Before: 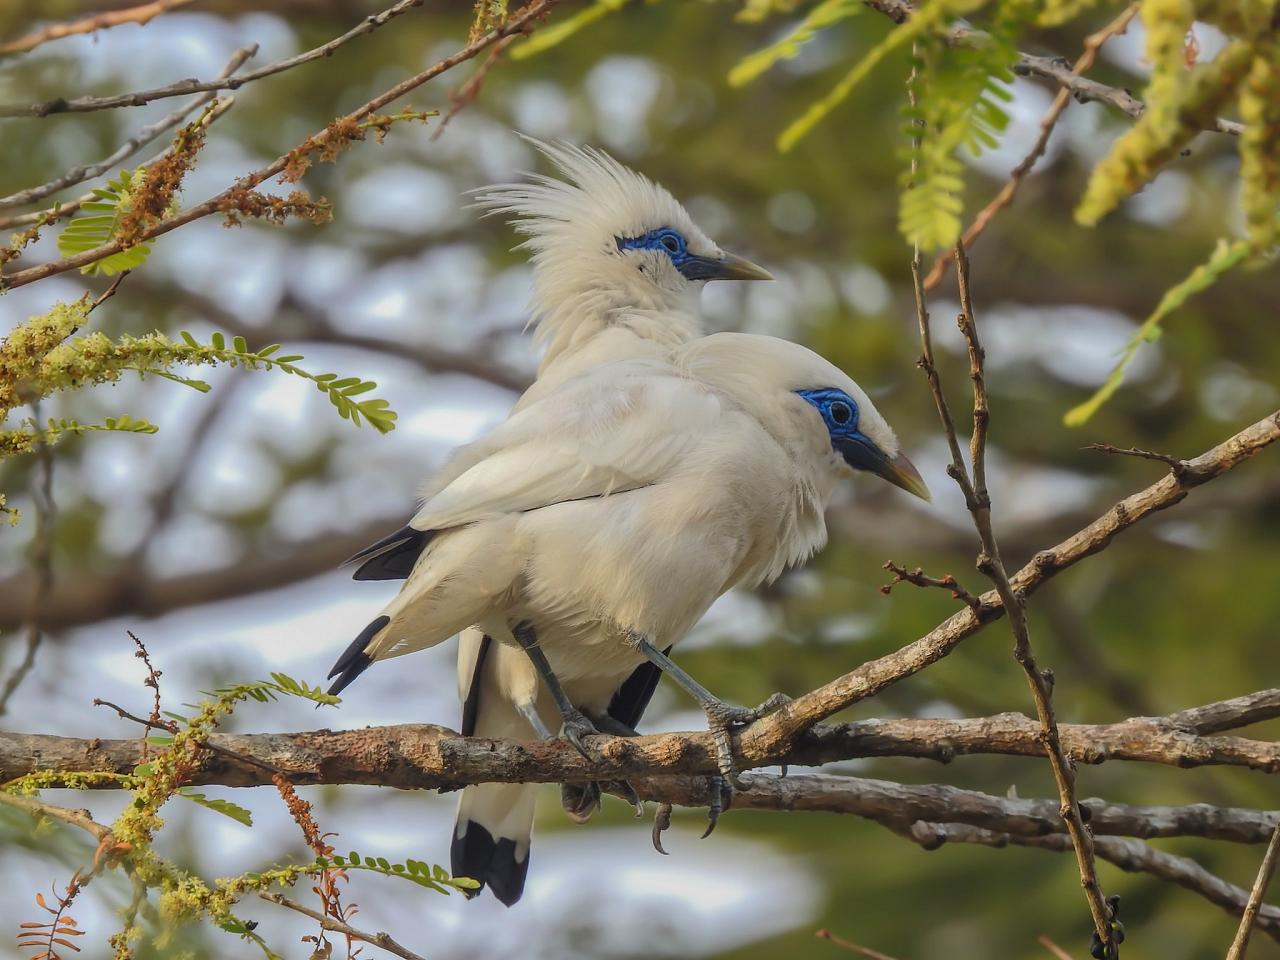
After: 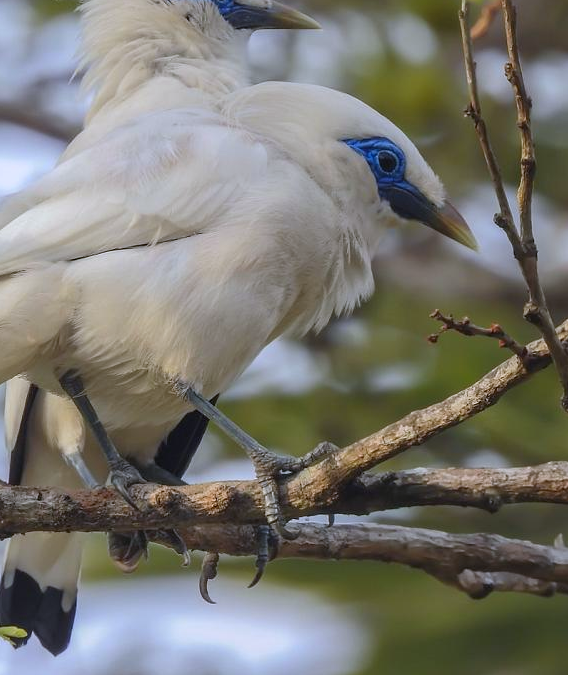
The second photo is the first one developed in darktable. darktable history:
crop: left 35.432%, top 26.233%, right 20.145%, bottom 3.432%
tone equalizer: on, module defaults
white balance: red 0.967, blue 1.119, emerald 0.756
